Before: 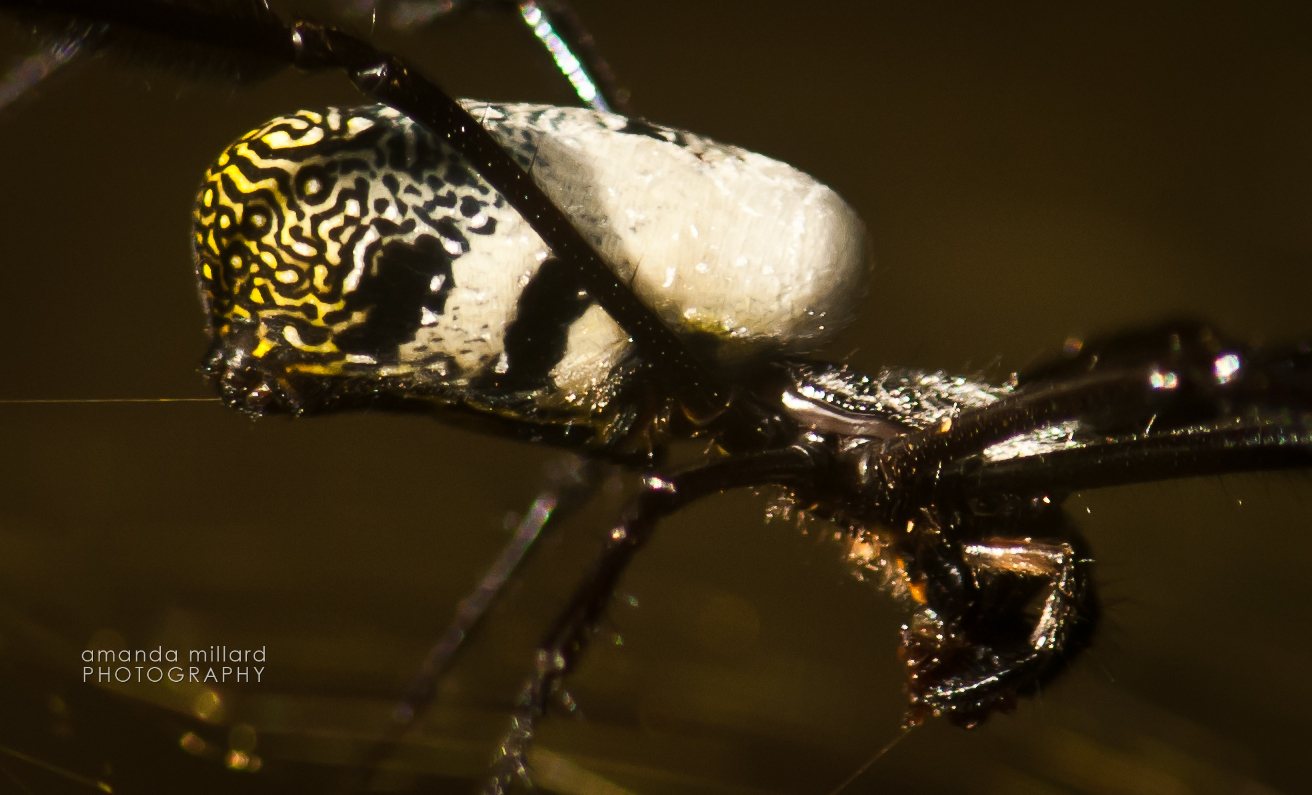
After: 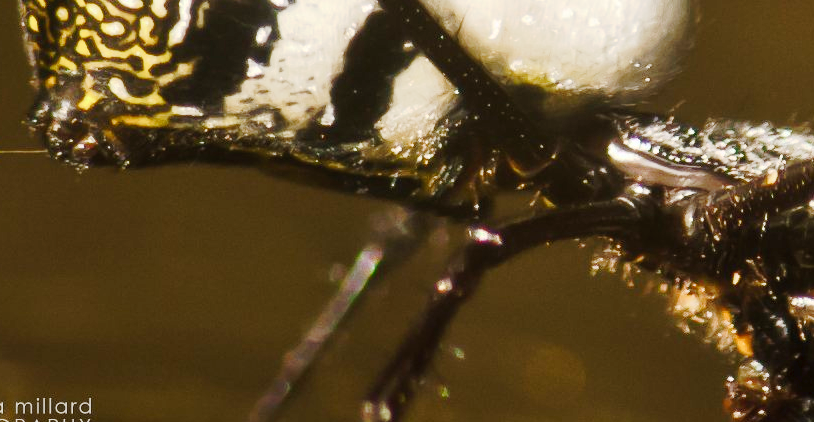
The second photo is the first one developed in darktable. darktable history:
crop: left 13.312%, top 31.28%, right 24.627%, bottom 15.582%
tone curve: curves: ch0 [(0, 0) (0.003, 0.021) (0.011, 0.033) (0.025, 0.059) (0.044, 0.097) (0.069, 0.141) (0.1, 0.186) (0.136, 0.237) (0.177, 0.298) (0.224, 0.378) (0.277, 0.47) (0.335, 0.542) (0.399, 0.605) (0.468, 0.678) (0.543, 0.724) (0.623, 0.787) (0.709, 0.829) (0.801, 0.875) (0.898, 0.912) (1, 1)], preserve colors none
